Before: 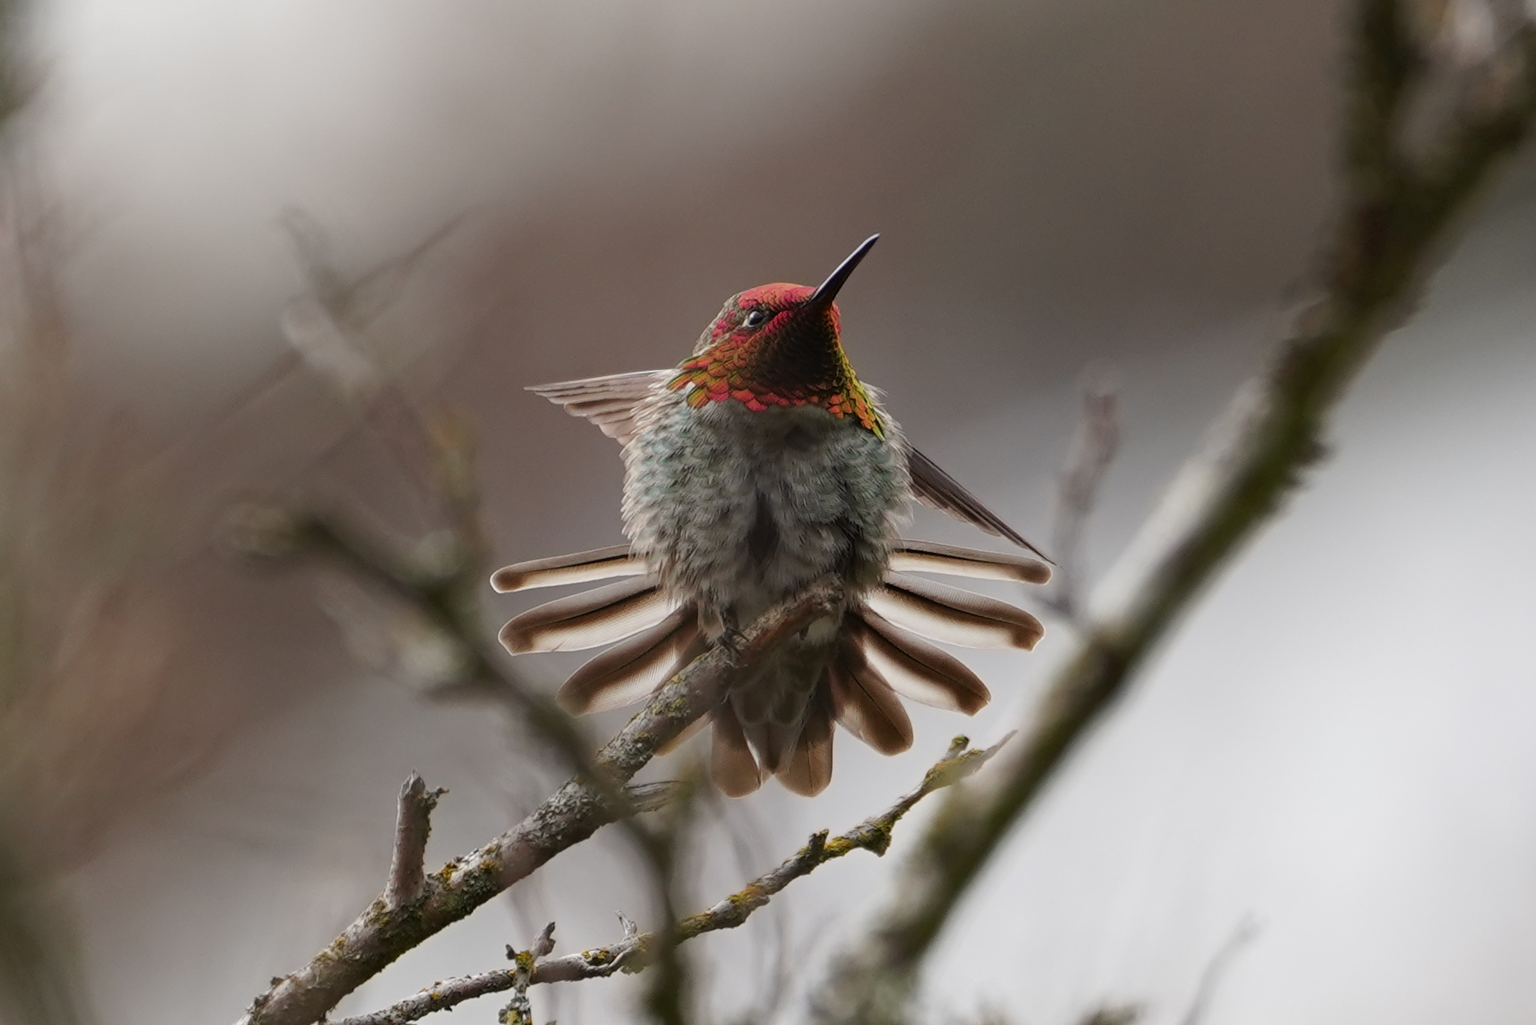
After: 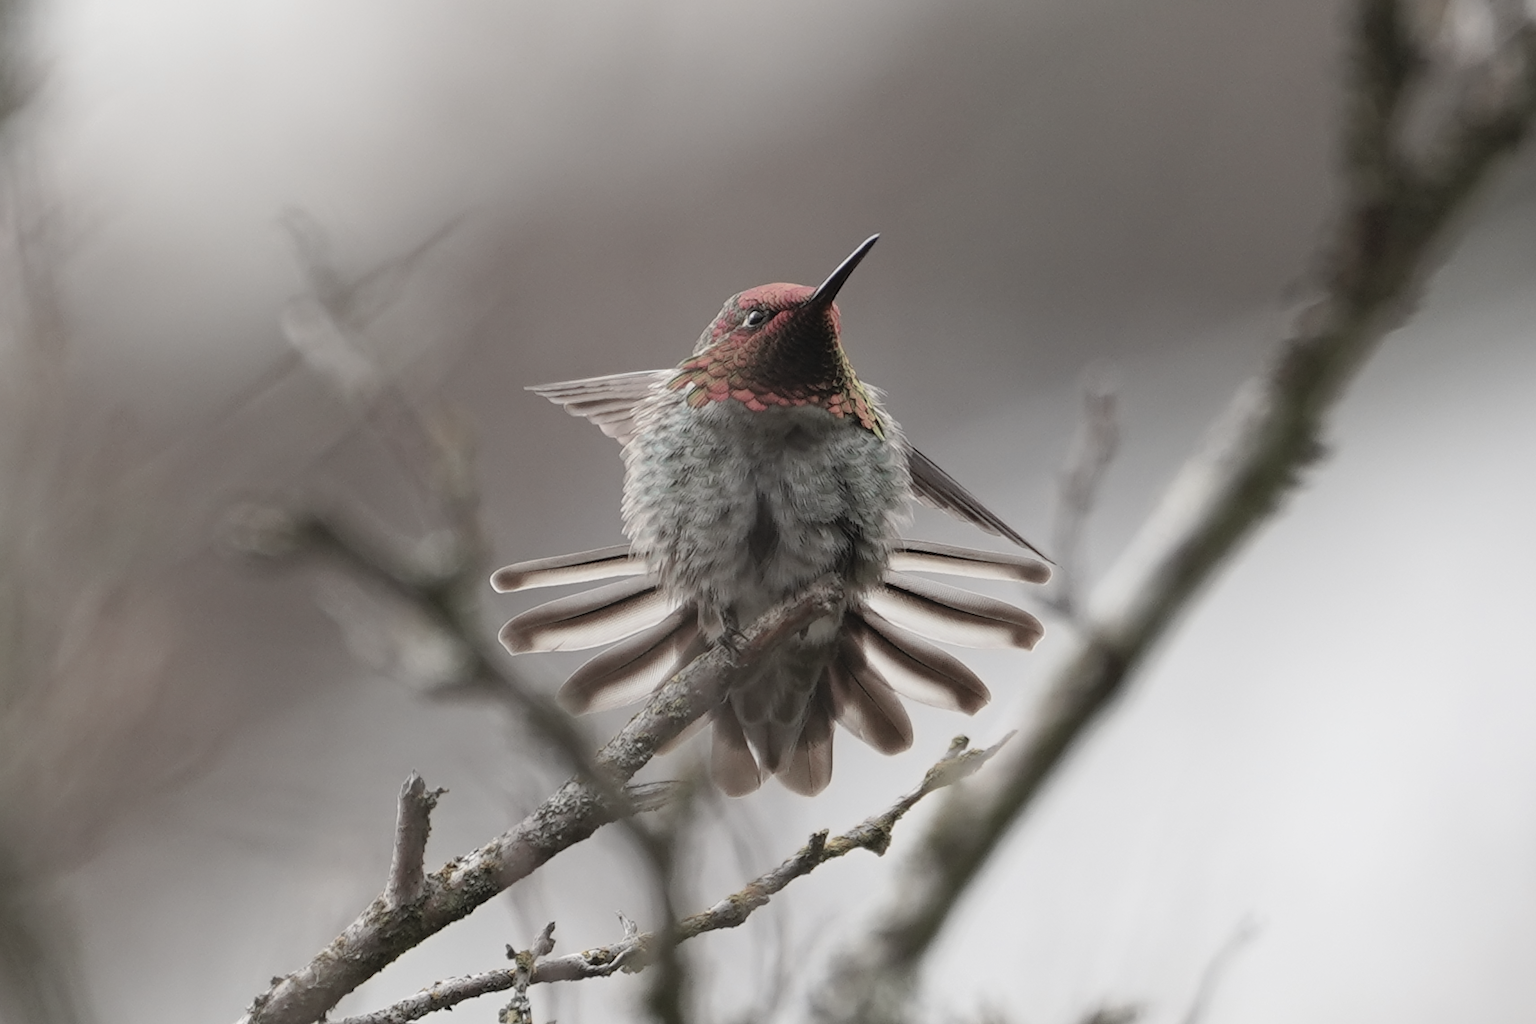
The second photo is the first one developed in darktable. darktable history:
contrast brightness saturation: brightness 0.137
color balance rgb: perceptual saturation grading › global saturation -28.585%, perceptual saturation grading › highlights -21.027%, perceptual saturation grading › mid-tones -23.862%, perceptual saturation grading › shadows -23.502%
